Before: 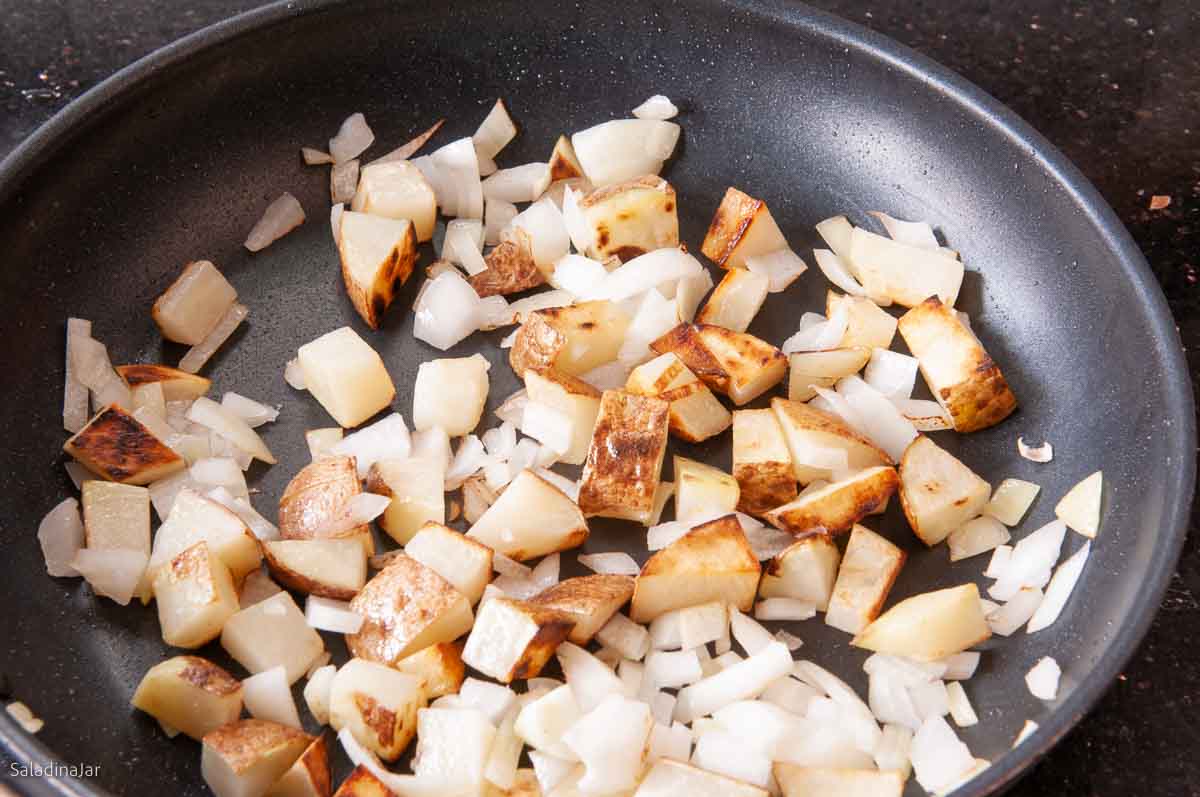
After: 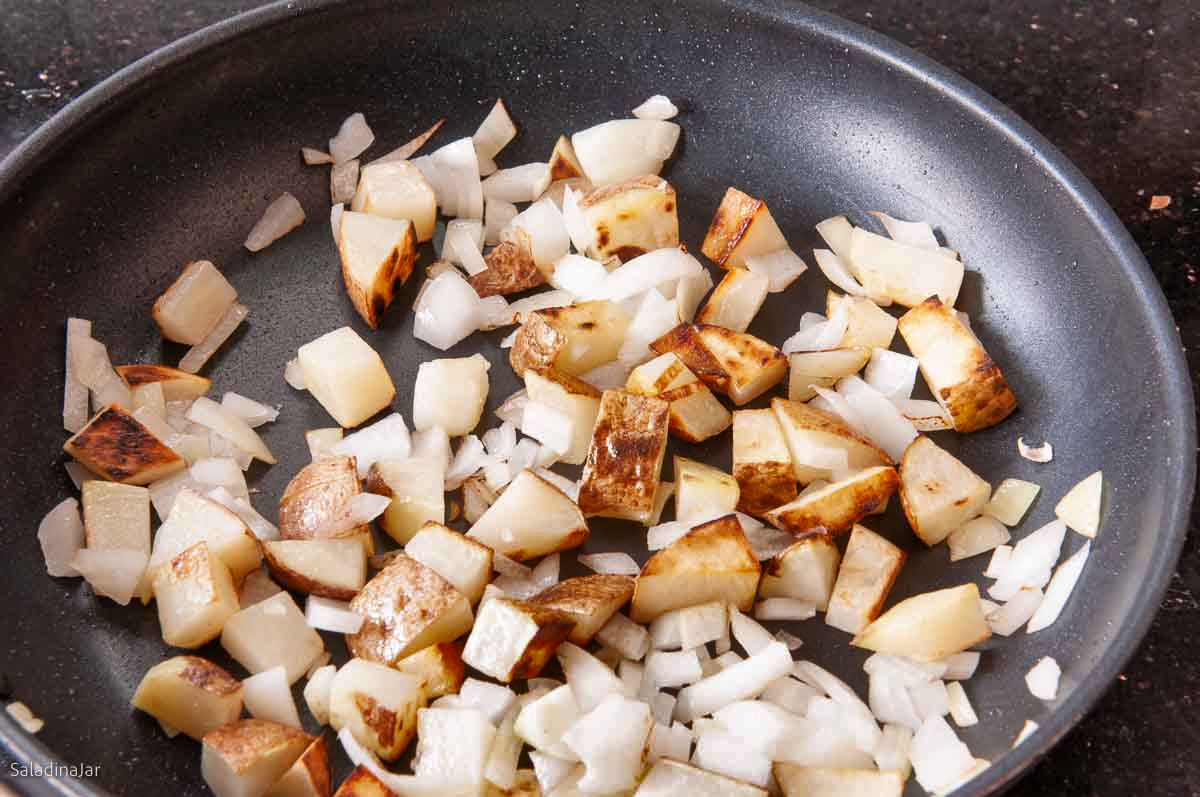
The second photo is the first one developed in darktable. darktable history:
shadows and highlights: radius 108.54, shadows 40.7, highlights -71.8, low approximation 0.01, soften with gaussian
